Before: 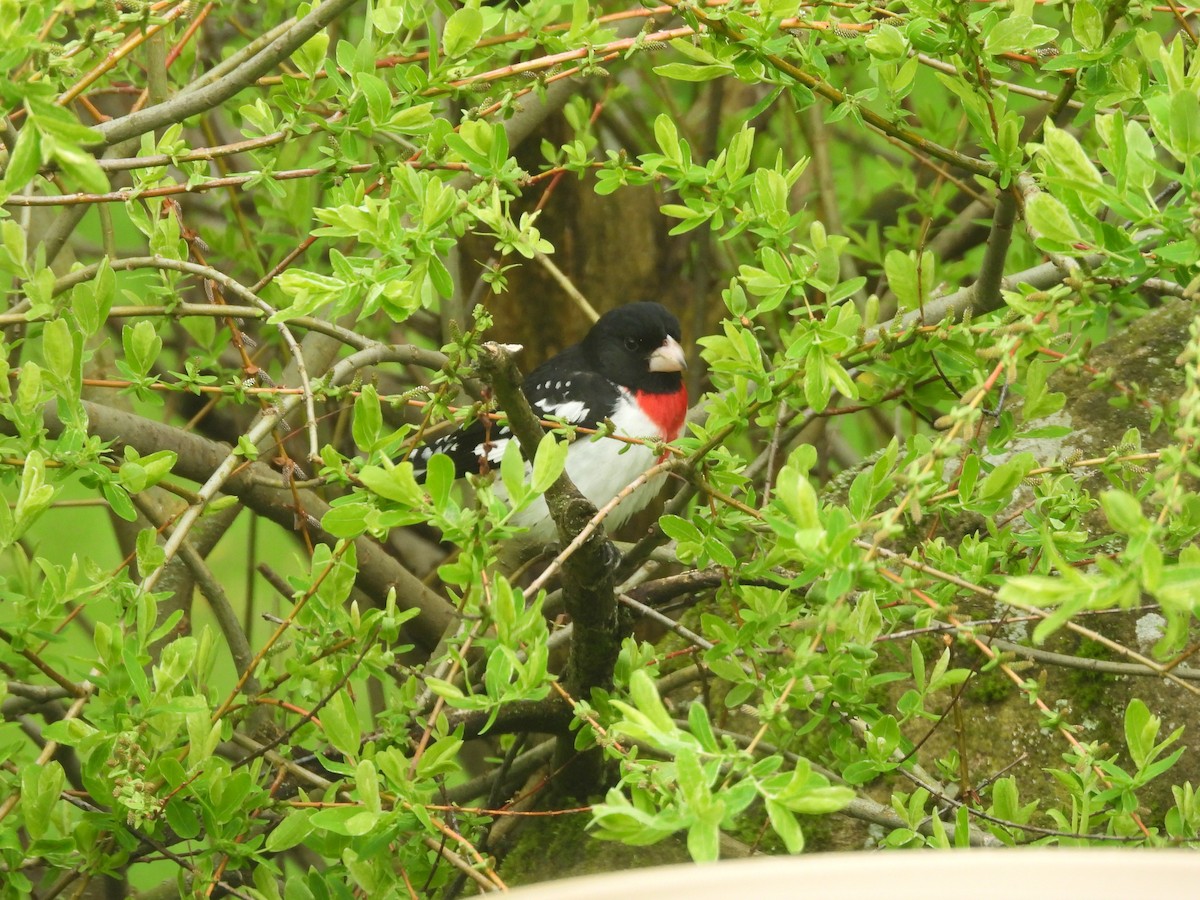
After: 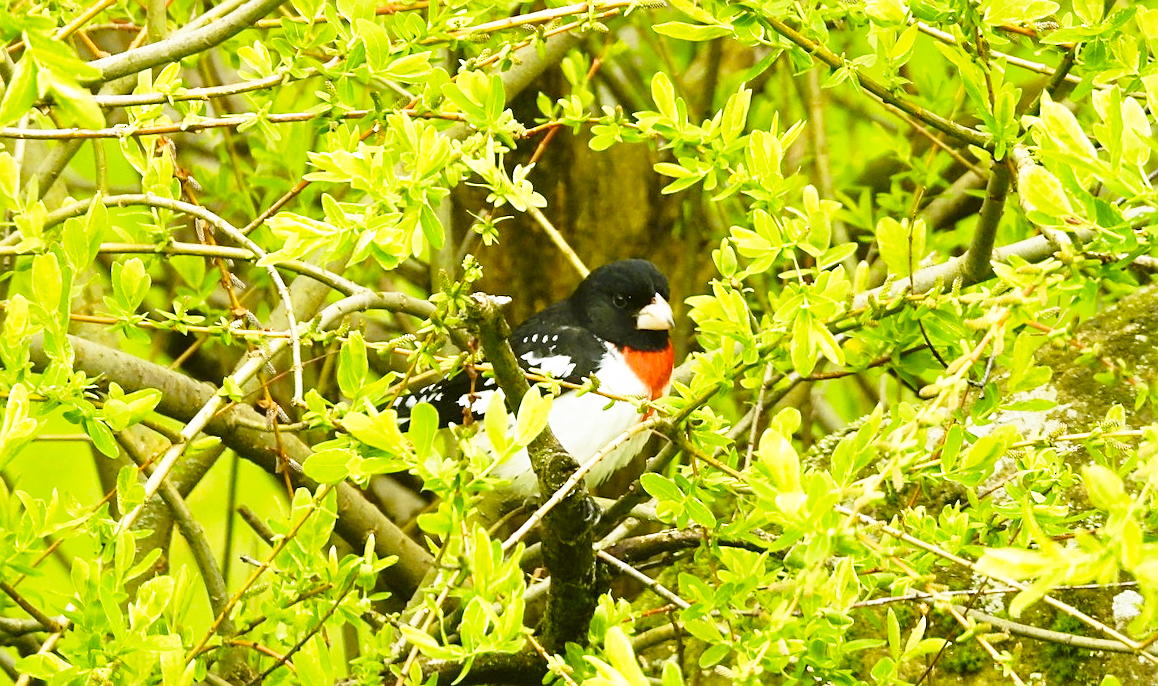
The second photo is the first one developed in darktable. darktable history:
color contrast: green-magenta contrast 0.85, blue-yellow contrast 1.25, unbound 0
rotate and perspective: rotation 2.27°, automatic cropping off
sharpen: on, module defaults
base curve: curves: ch0 [(0, 0) (0.026, 0.03) (0.109, 0.232) (0.351, 0.748) (0.669, 0.968) (1, 1)], preserve colors none
white balance: red 0.986, blue 1.01
exposure: black level correction 0.007, compensate highlight preservation false
crop: left 2.737%, top 7.287%, right 3.421%, bottom 20.179%
